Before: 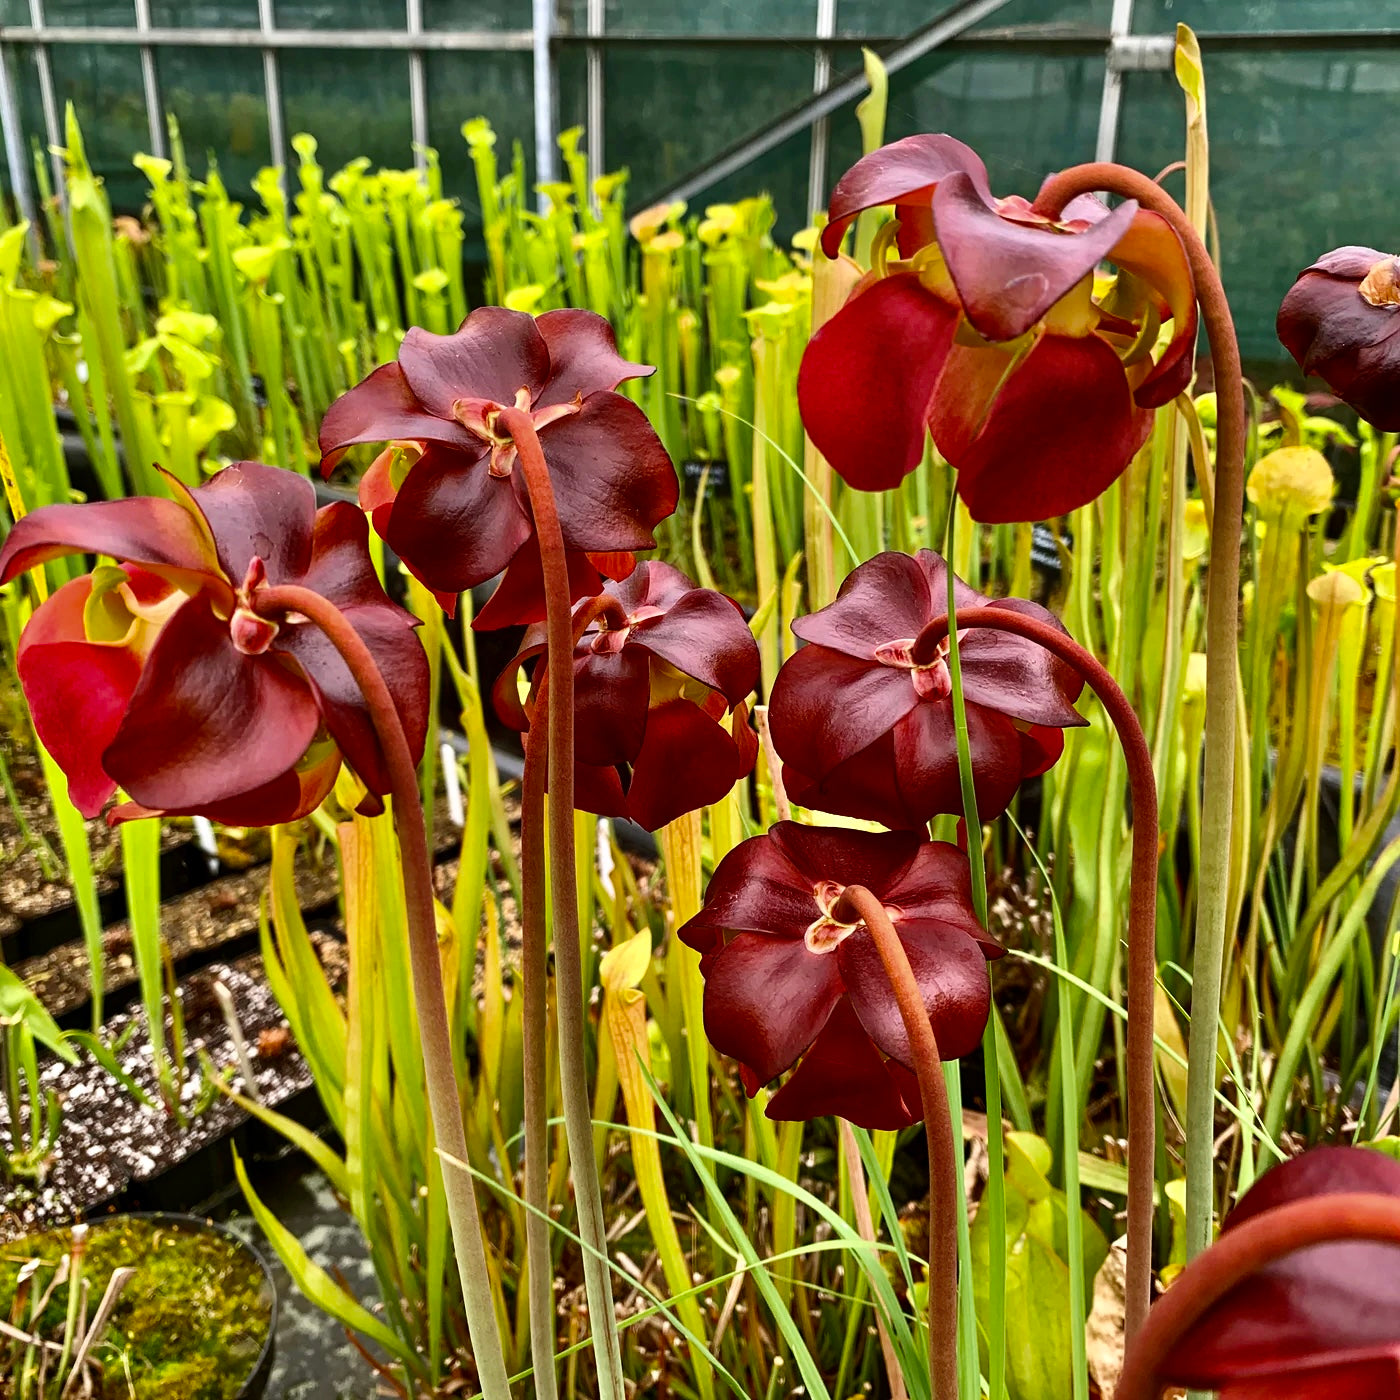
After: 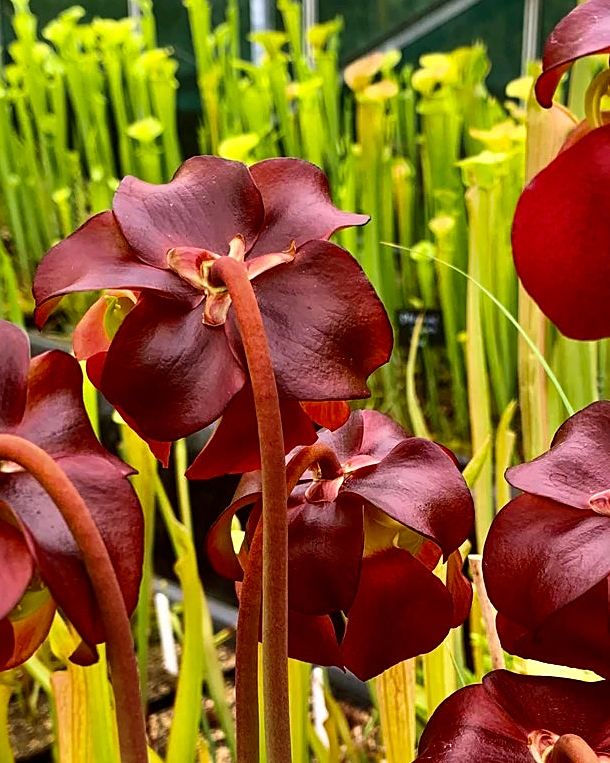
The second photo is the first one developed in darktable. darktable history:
velvia: strength 24.33%
crop: left 20.489%, top 10.827%, right 35.905%, bottom 34.607%
sharpen: amount 0.214
